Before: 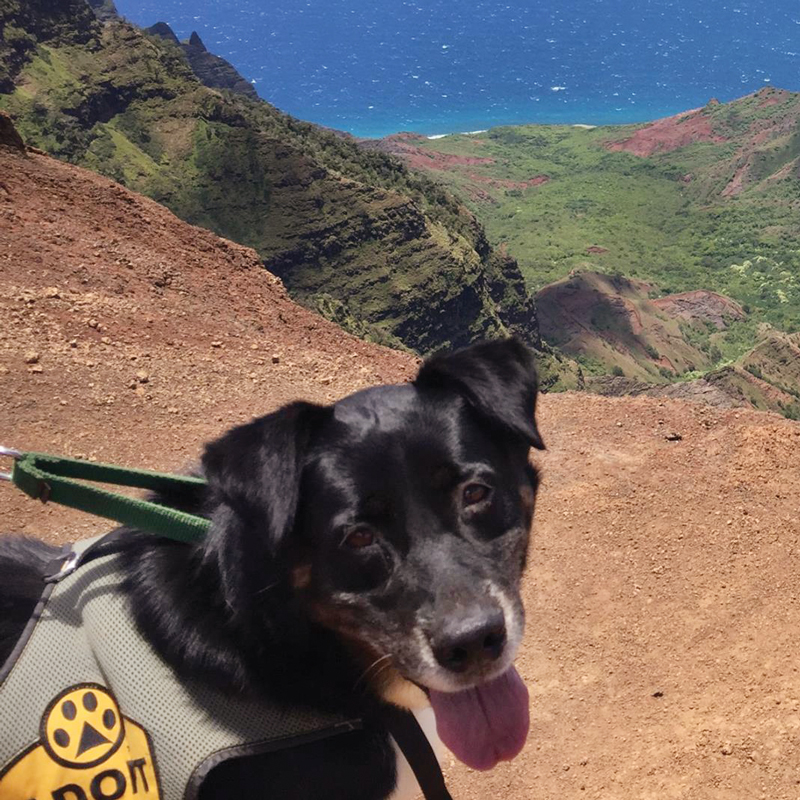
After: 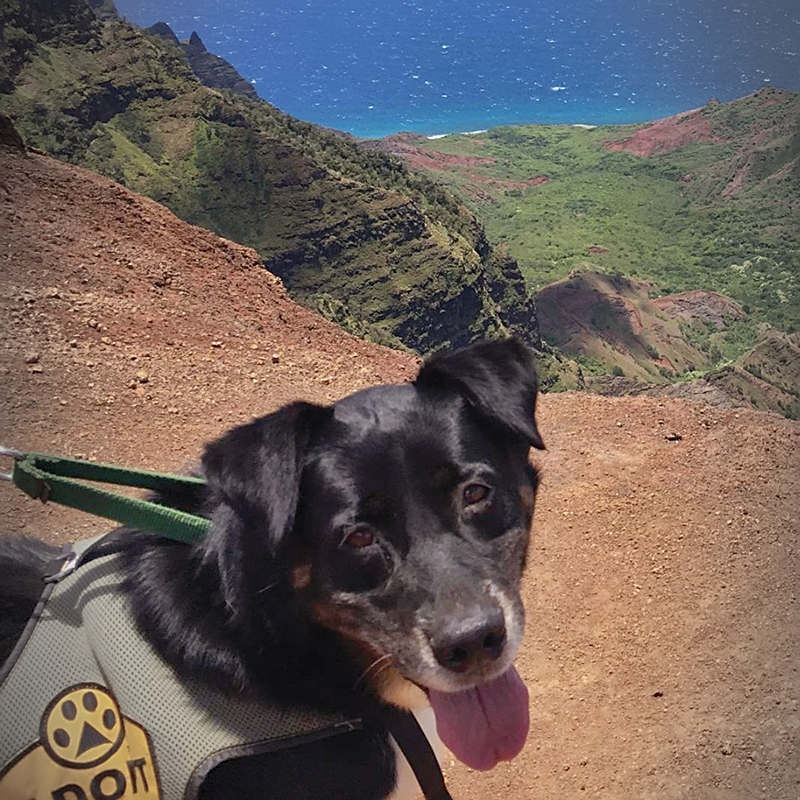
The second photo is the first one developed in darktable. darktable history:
vignetting: fall-off start 96.36%, fall-off radius 98.72%, width/height ratio 0.611, dithering 8-bit output
shadows and highlights: on, module defaults
sharpen: amount 0.496
